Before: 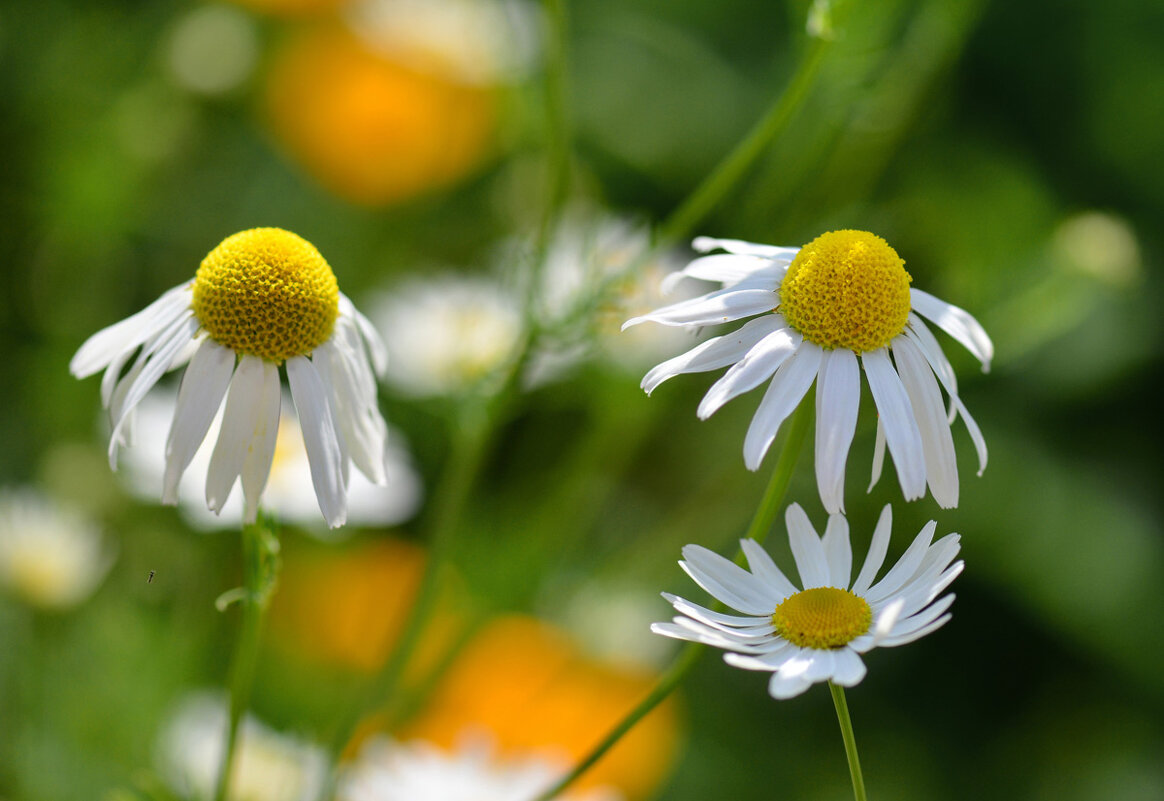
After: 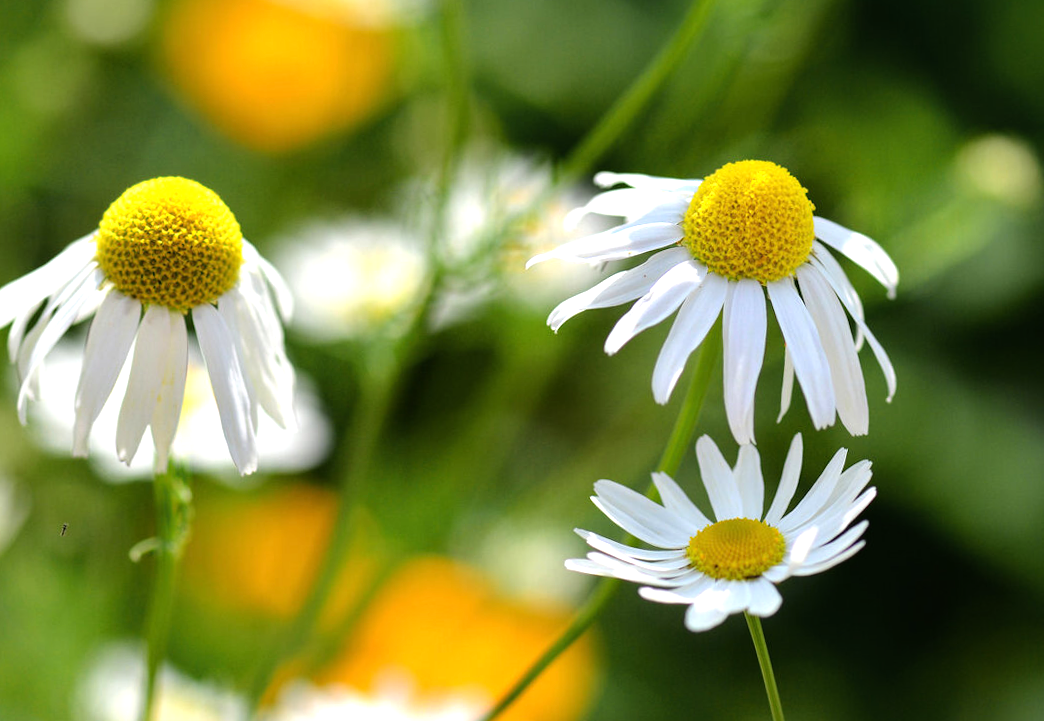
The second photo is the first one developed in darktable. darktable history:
tone equalizer: -8 EV -0.76 EV, -7 EV -0.736 EV, -6 EV -0.636 EV, -5 EV -0.384 EV, -3 EV 0.369 EV, -2 EV 0.6 EV, -1 EV 0.685 EV, +0 EV 0.744 EV, mask exposure compensation -0.499 EV
crop and rotate: angle 1.85°, left 6.112%, top 5.674%
